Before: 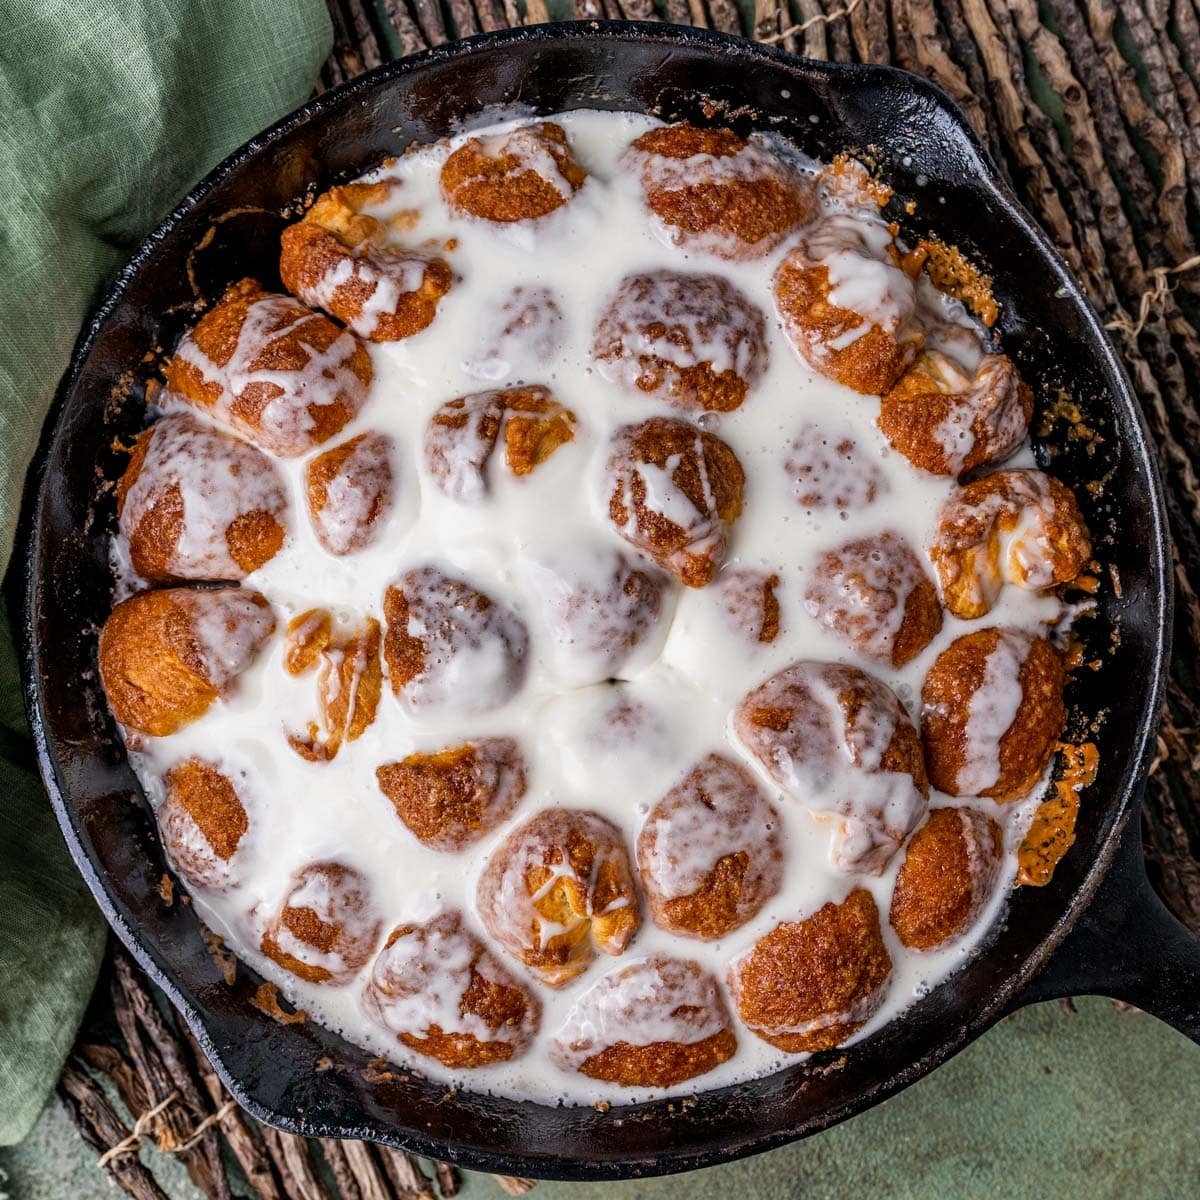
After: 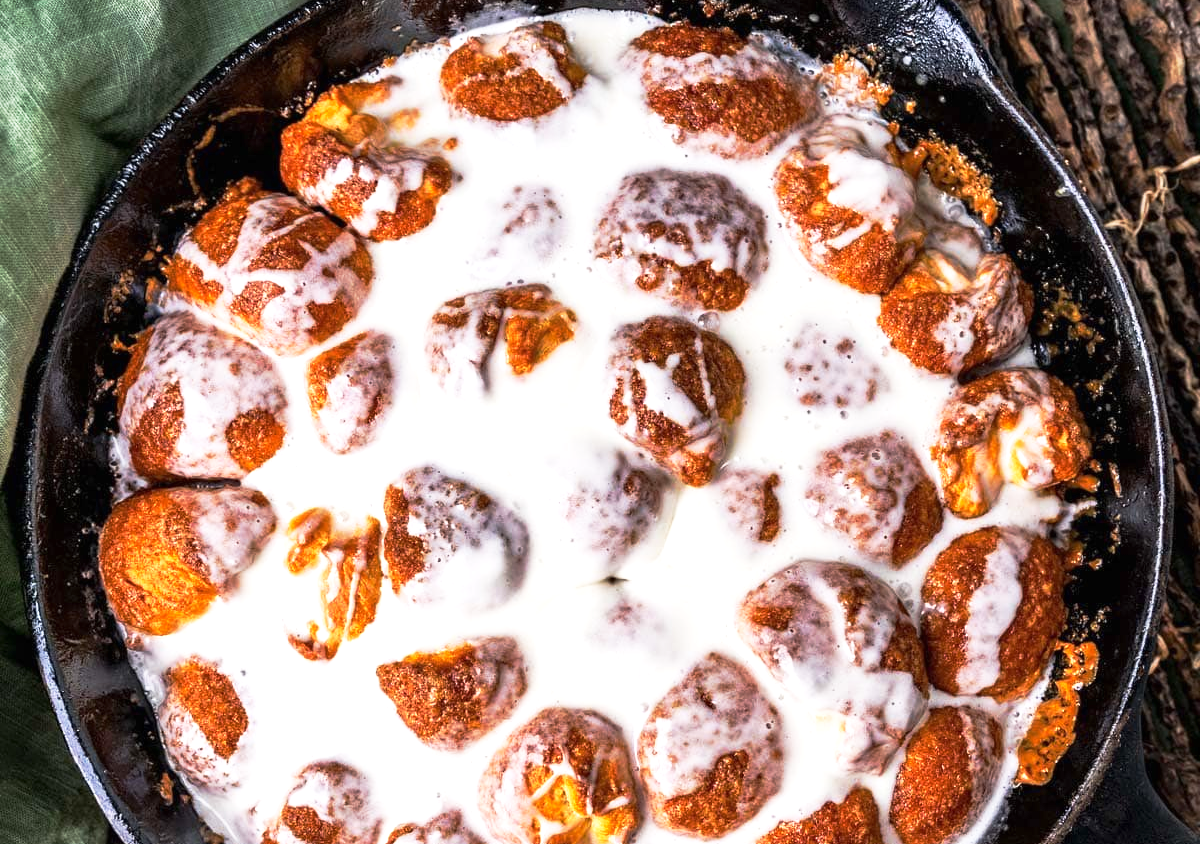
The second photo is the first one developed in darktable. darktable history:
base curve: curves: ch0 [(0, 0) (0.257, 0.25) (0.482, 0.586) (0.757, 0.871) (1, 1)], preserve colors none
crop and rotate: top 8.494%, bottom 21.158%
exposure: black level correction 0, exposure 0.686 EV, compensate exposure bias true, compensate highlight preservation false
